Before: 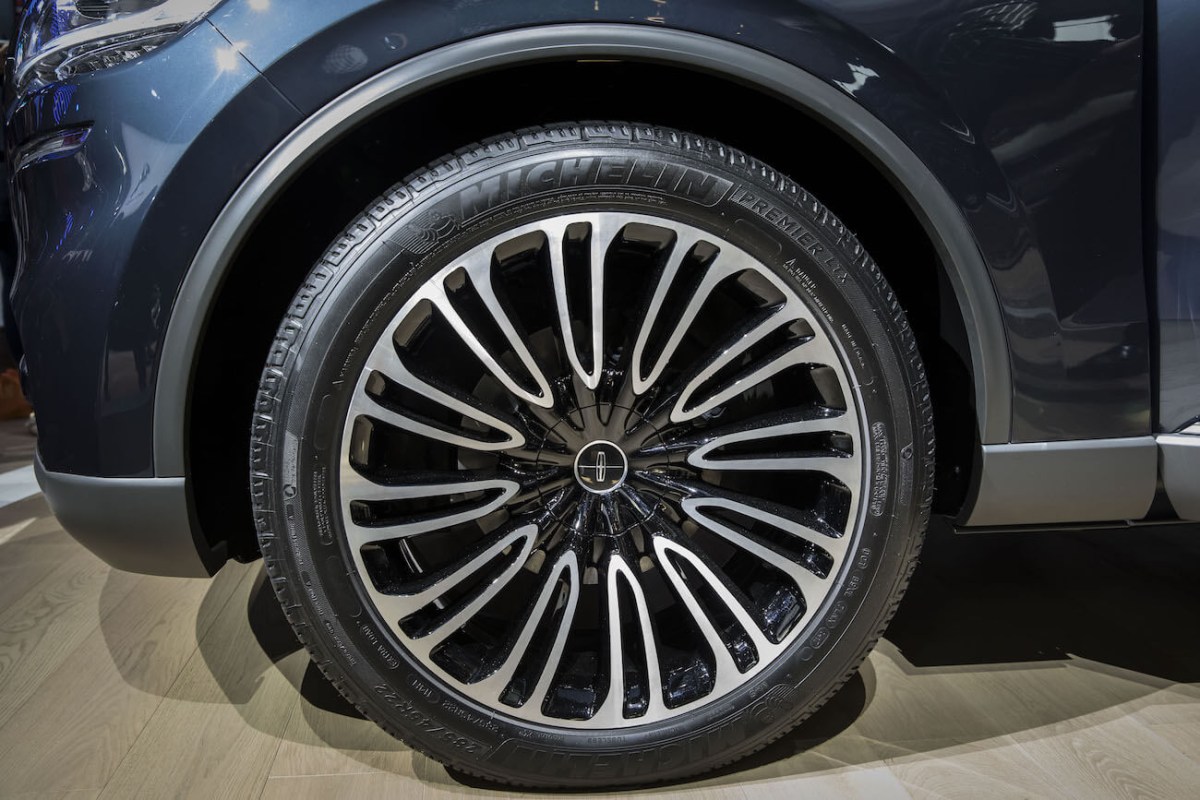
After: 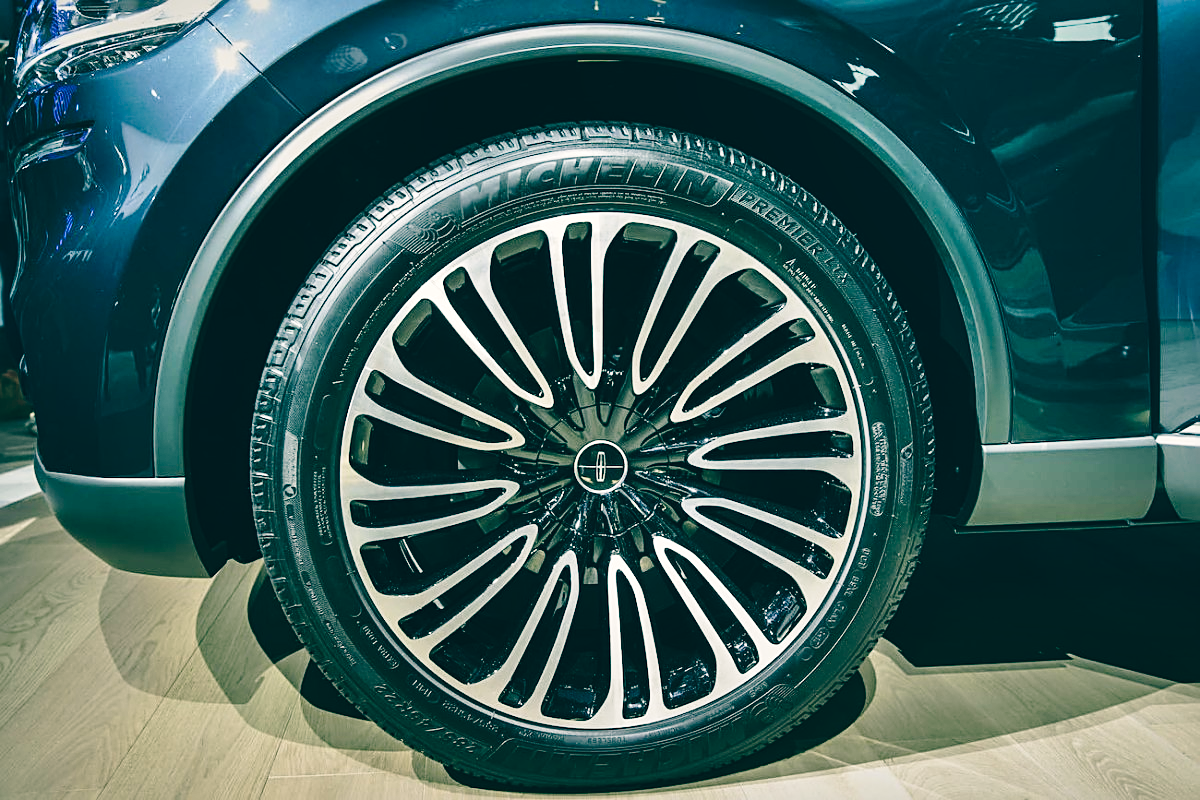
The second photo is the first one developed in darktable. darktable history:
sharpen: on, module defaults
color balance: lift [1.005, 0.99, 1.007, 1.01], gamma [1, 0.979, 1.011, 1.021], gain [0.923, 1.098, 1.025, 0.902], input saturation 90.45%, contrast 7.73%, output saturation 105.91%
shadows and highlights: soften with gaussian
base curve: curves: ch0 [(0, 0) (0.028, 0.03) (0.121, 0.232) (0.46, 0.748) (0.859, 0.968) (1, 1)], preserve colors none
